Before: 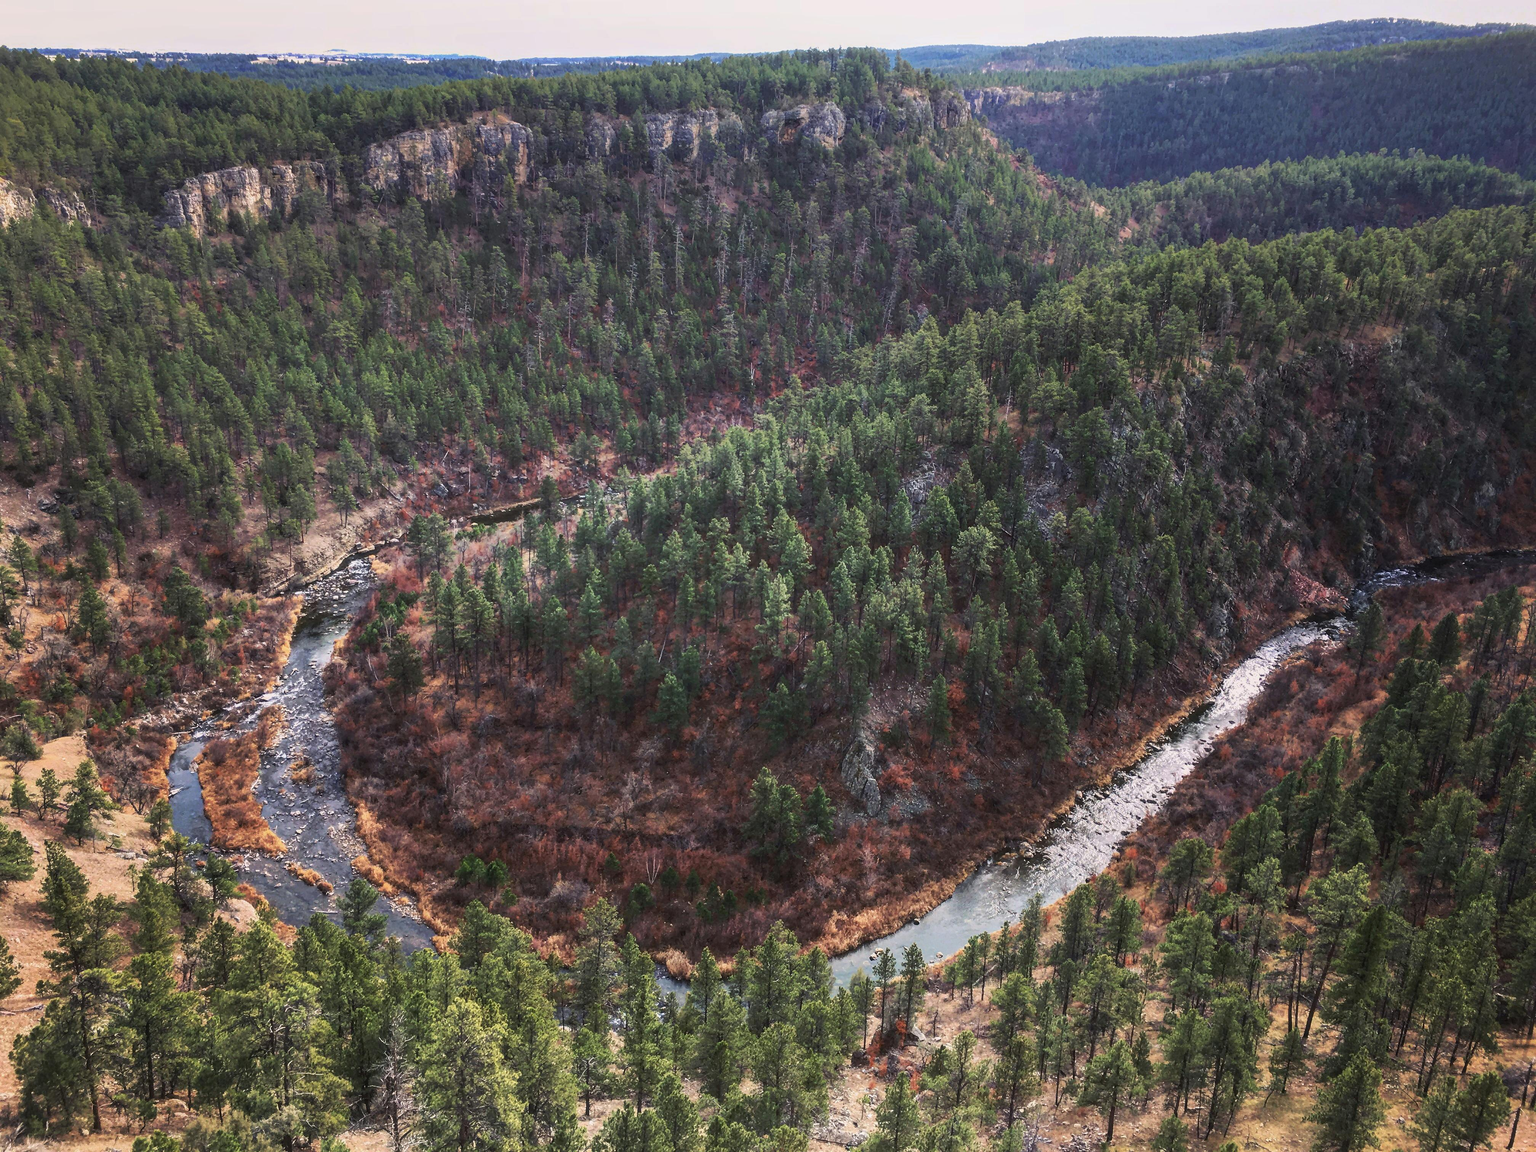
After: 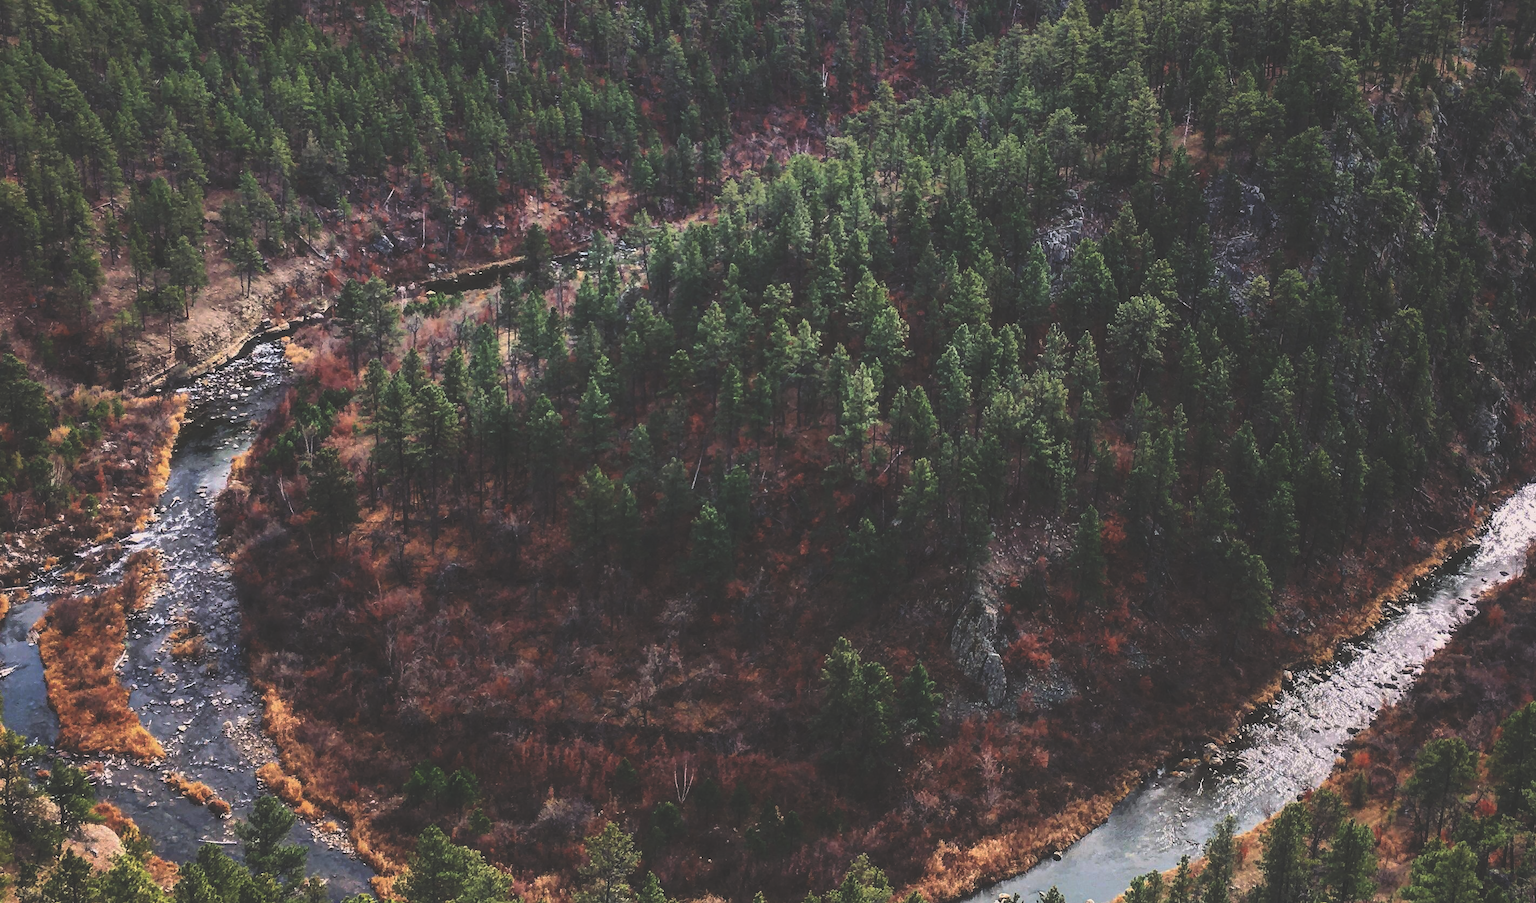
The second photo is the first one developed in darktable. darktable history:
crop: left 11.123%, top 27.61%, right 18.3%, bottom 17.034%
rgb curve: curves: ch0 [(0, 0.186) (0.314, 0.284) (0.775, 0.708) (1, 1)], compensate middle gray true, preserve colors none
